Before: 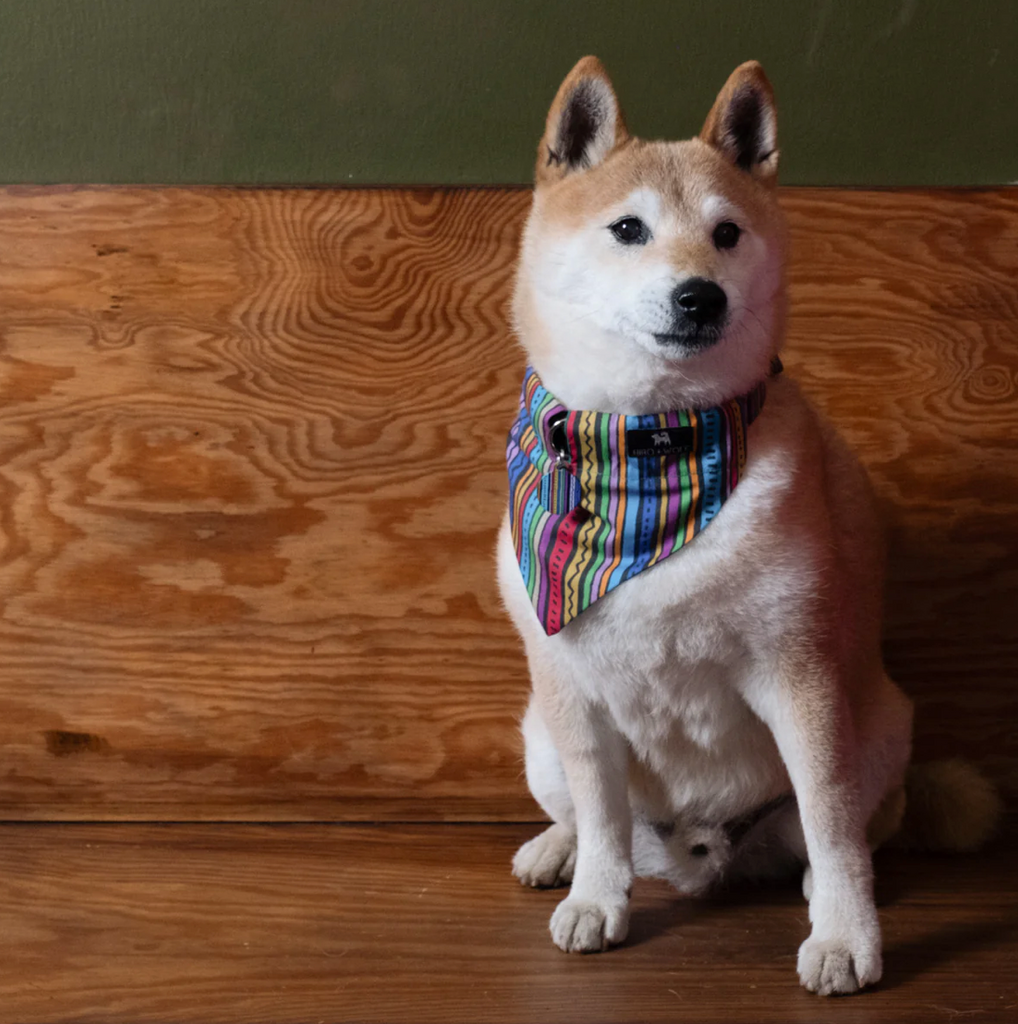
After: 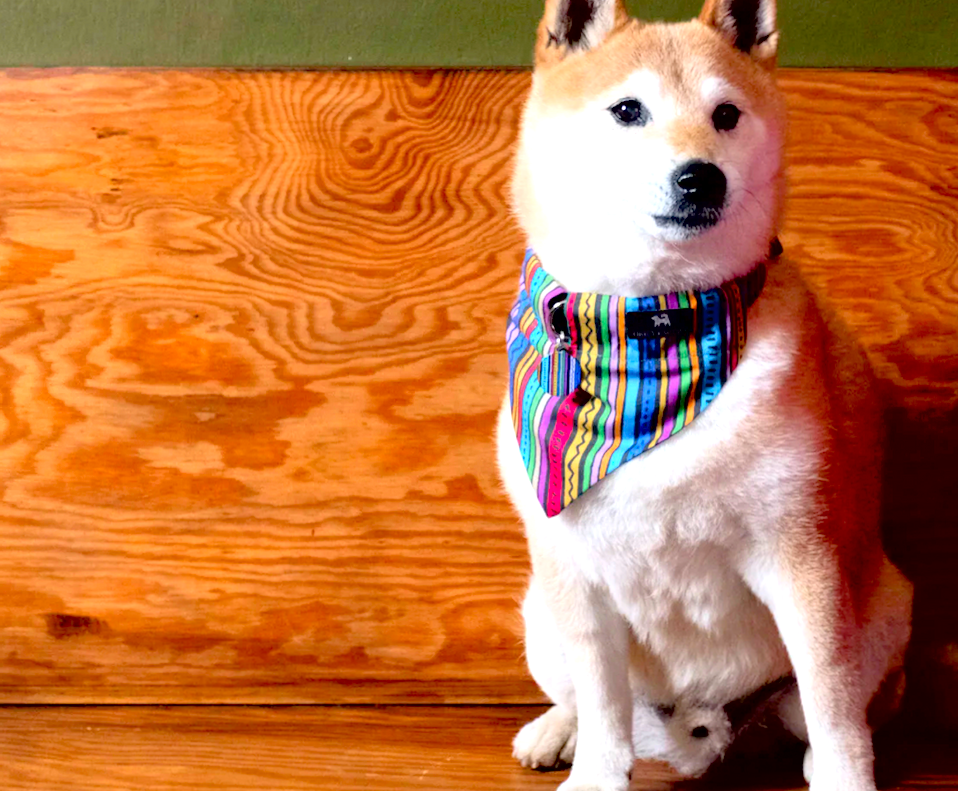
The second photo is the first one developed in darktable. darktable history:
crop and rotate: angle 0.104°, top 11.51%, right 5.67%, bottom 11.1%
tone equalizer: on, module defaults
exposure: black level correction 0.01, exposure 1 EV, compensate highlight preservation false
contrast brightness saturation: contrast 0.067, brightness 0.178, saturation 0.412
